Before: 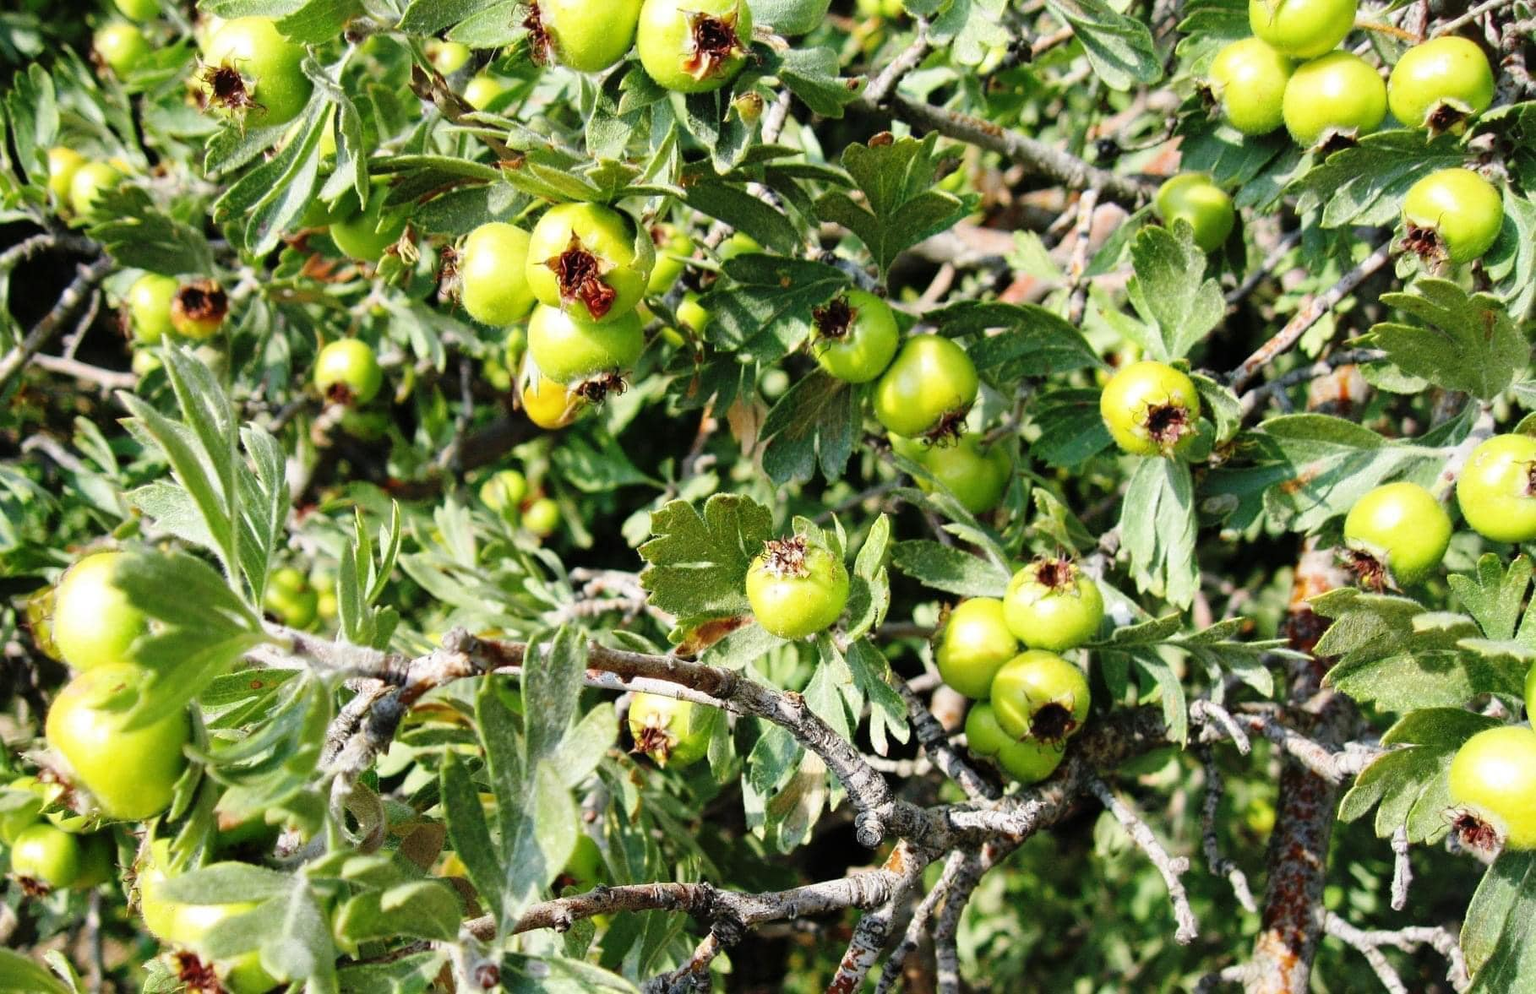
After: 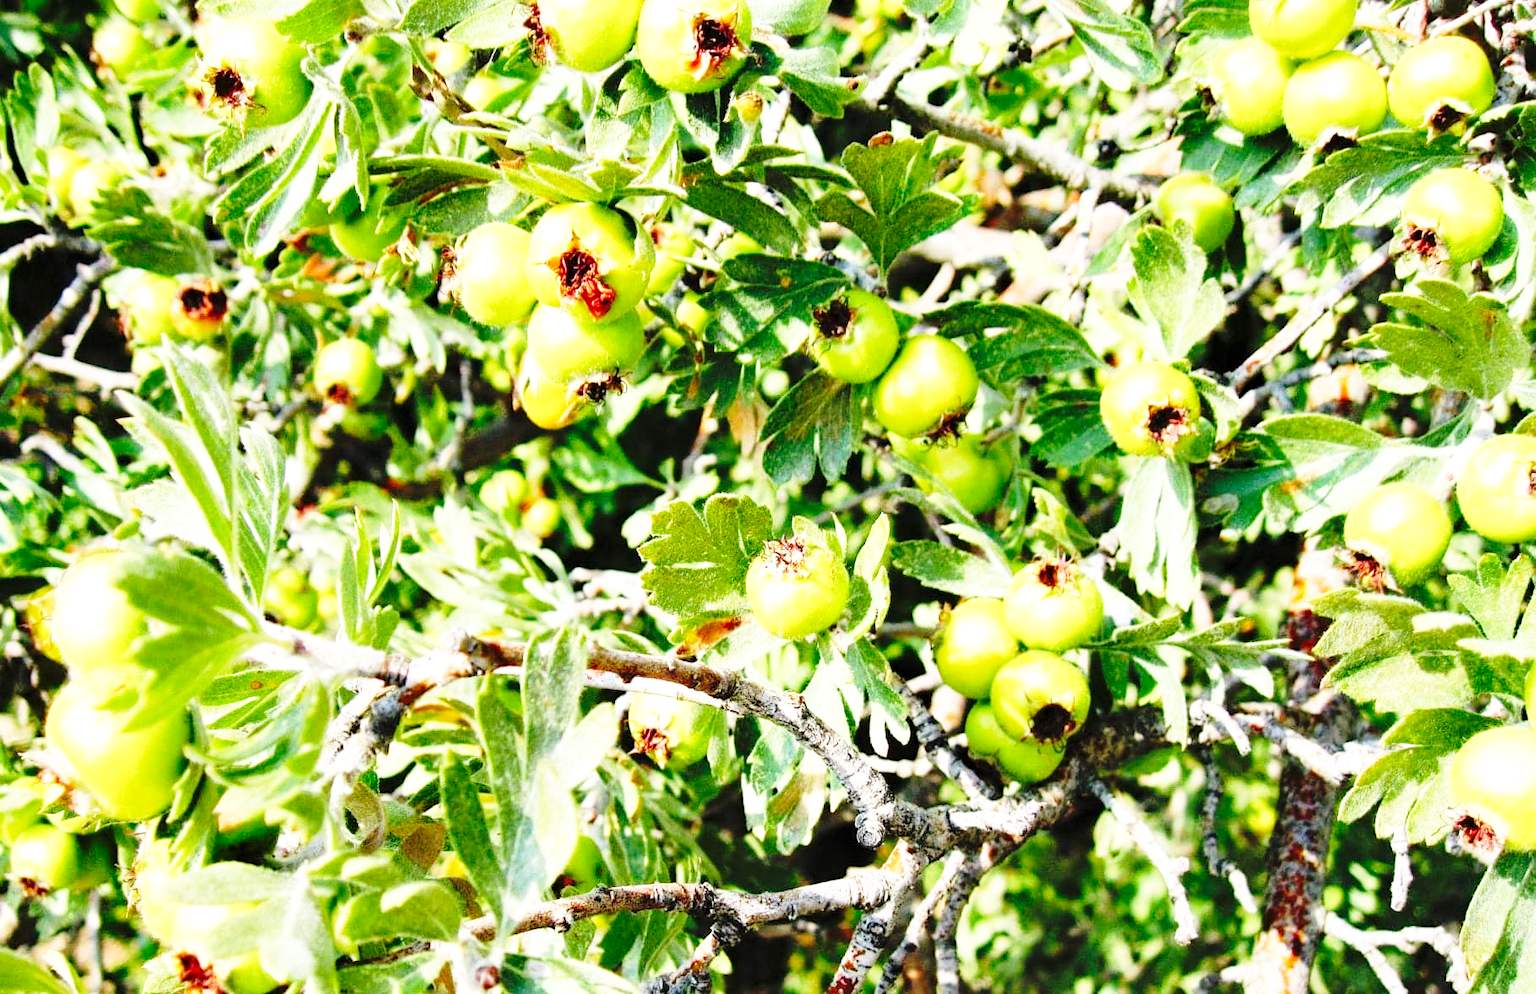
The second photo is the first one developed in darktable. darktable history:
contrast brightness saturation: contrast 0.03, brightness 0.06, saturation 0.13
base curve: curves: ch0 [(0, 0) (0.028, 0.03) (0.105, 0.232) (0.387, 0.748) (0.754, 0.968) (1, 1)], fusion 1, exposure shift 0.576, preserve colors none
